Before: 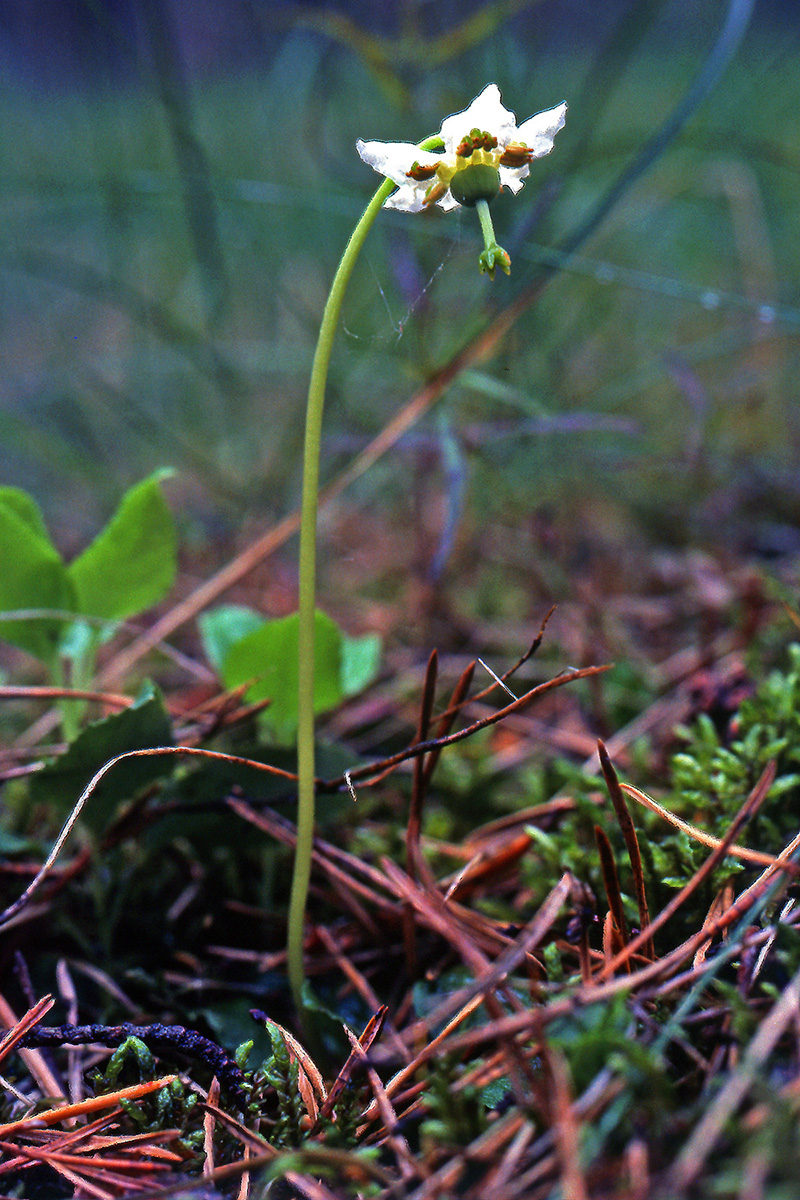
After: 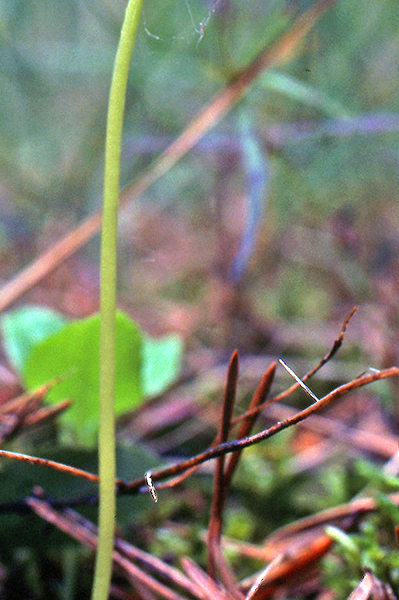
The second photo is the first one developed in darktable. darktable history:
exposure: black level correction 0, exposure 0.7 EV, compensate exposure bias true, compensate highlight preservation false
tone equalizer: on, module defaults
crop: left 25%, top 25%, right 25%, bottom 25%
